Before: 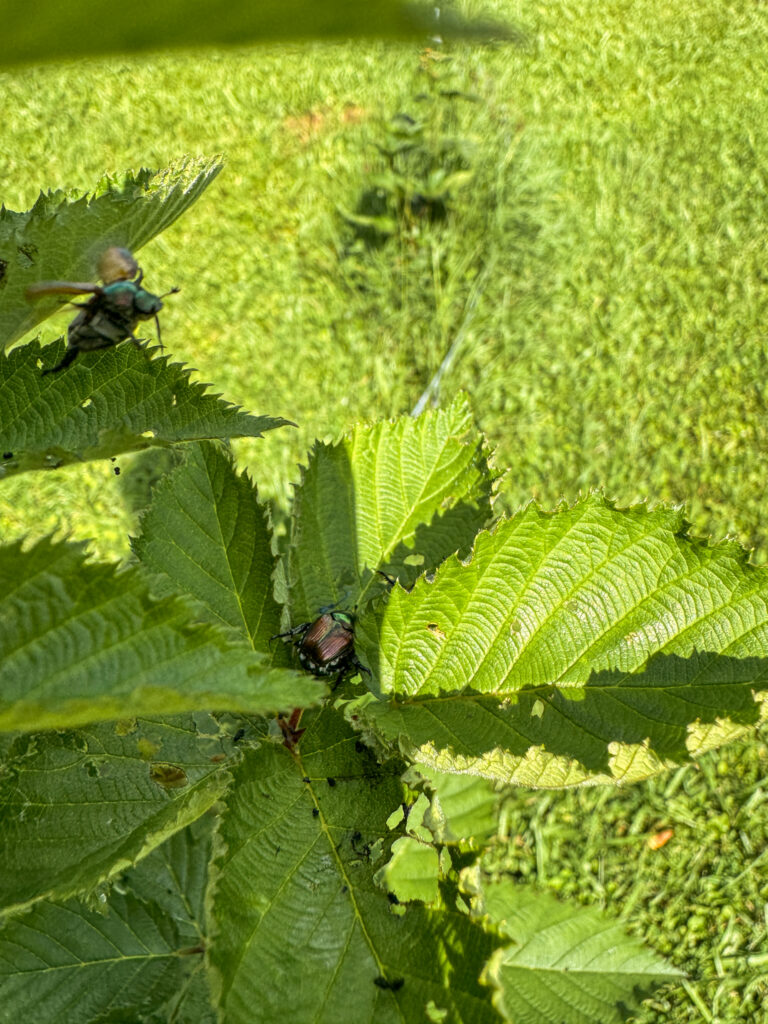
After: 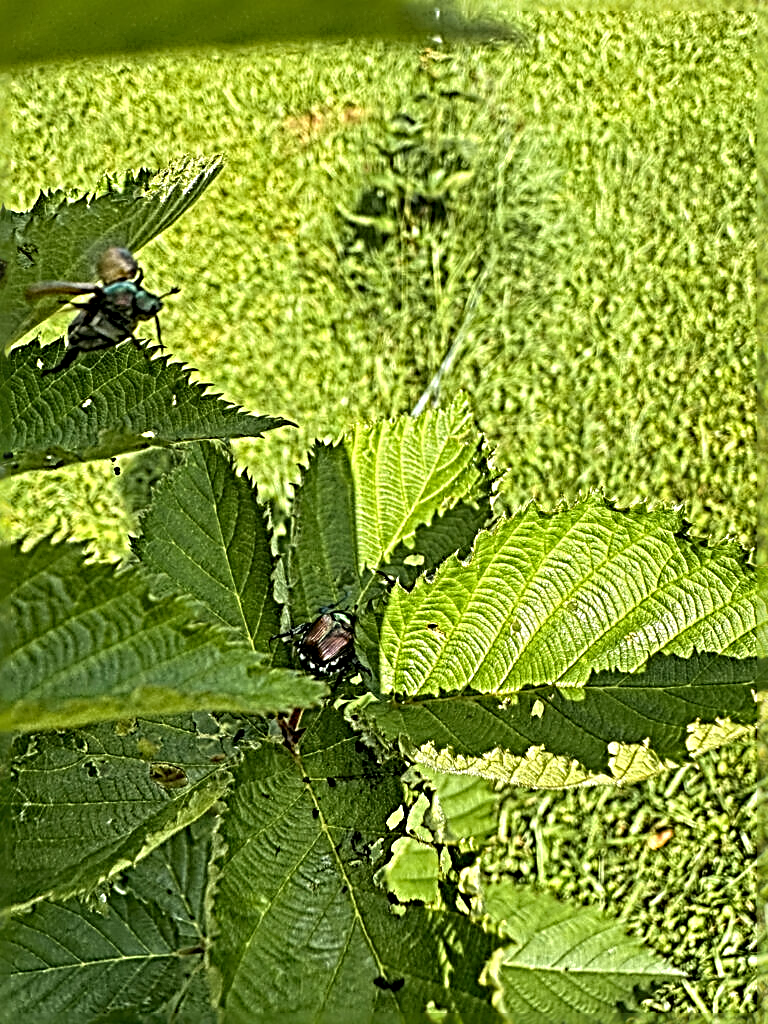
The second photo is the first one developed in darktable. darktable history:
sharpen: radius 4.032, amount 1.992
